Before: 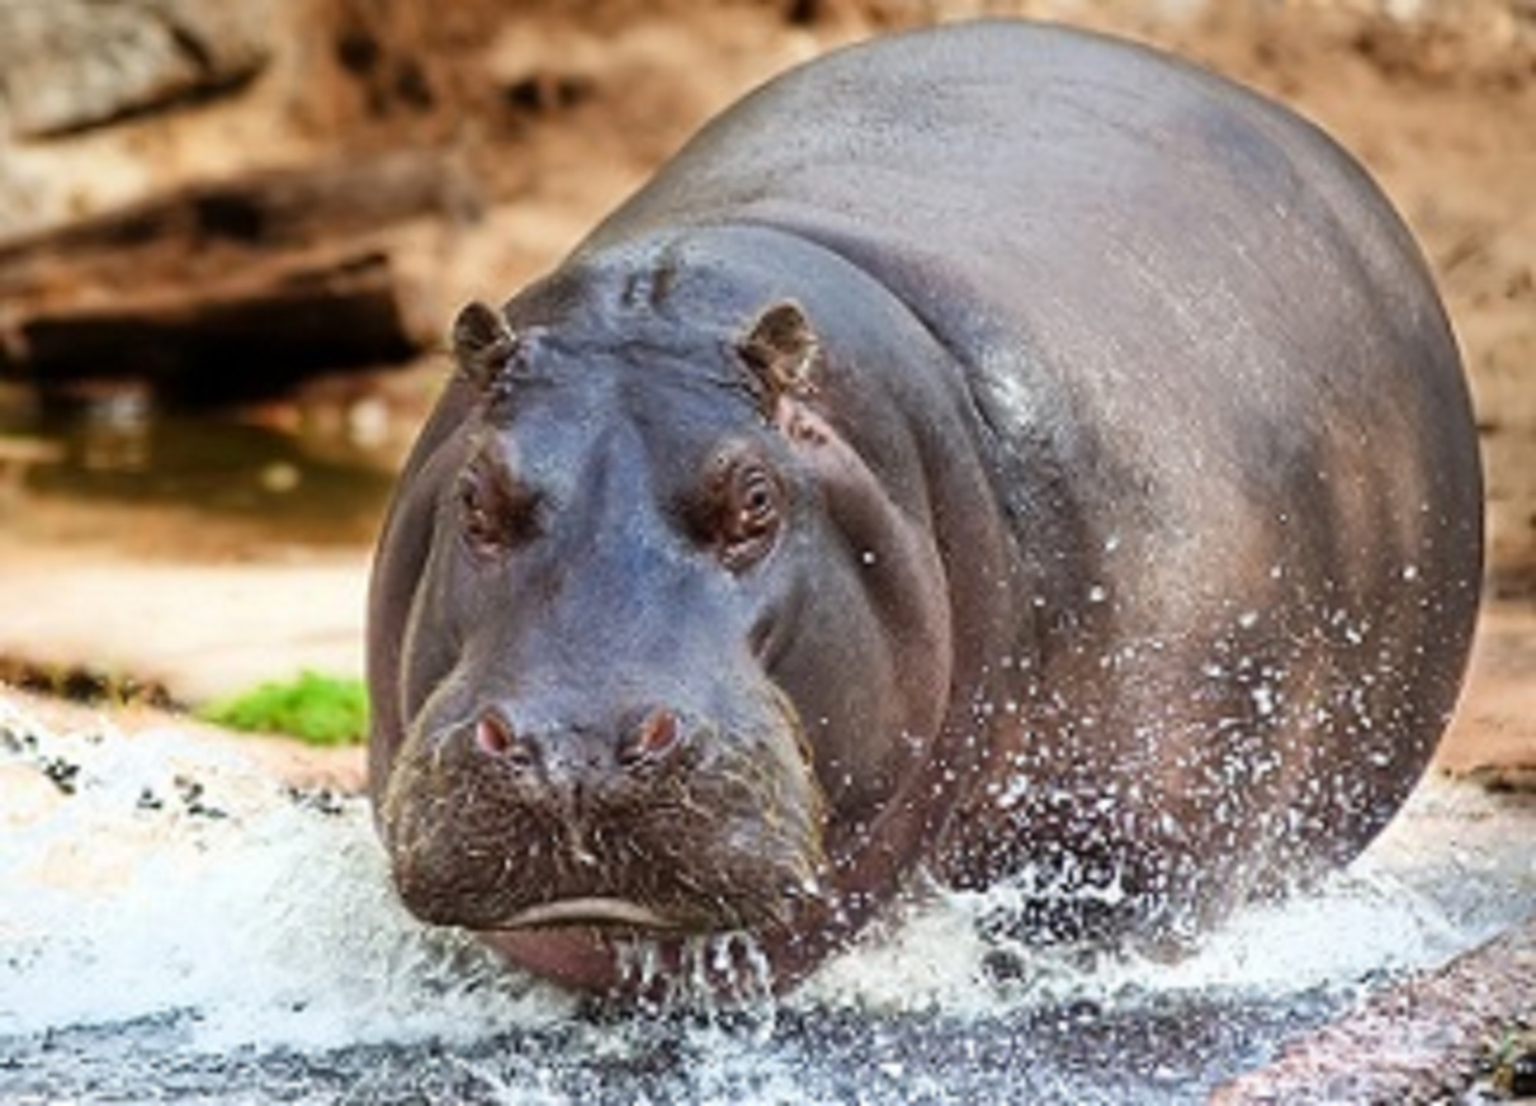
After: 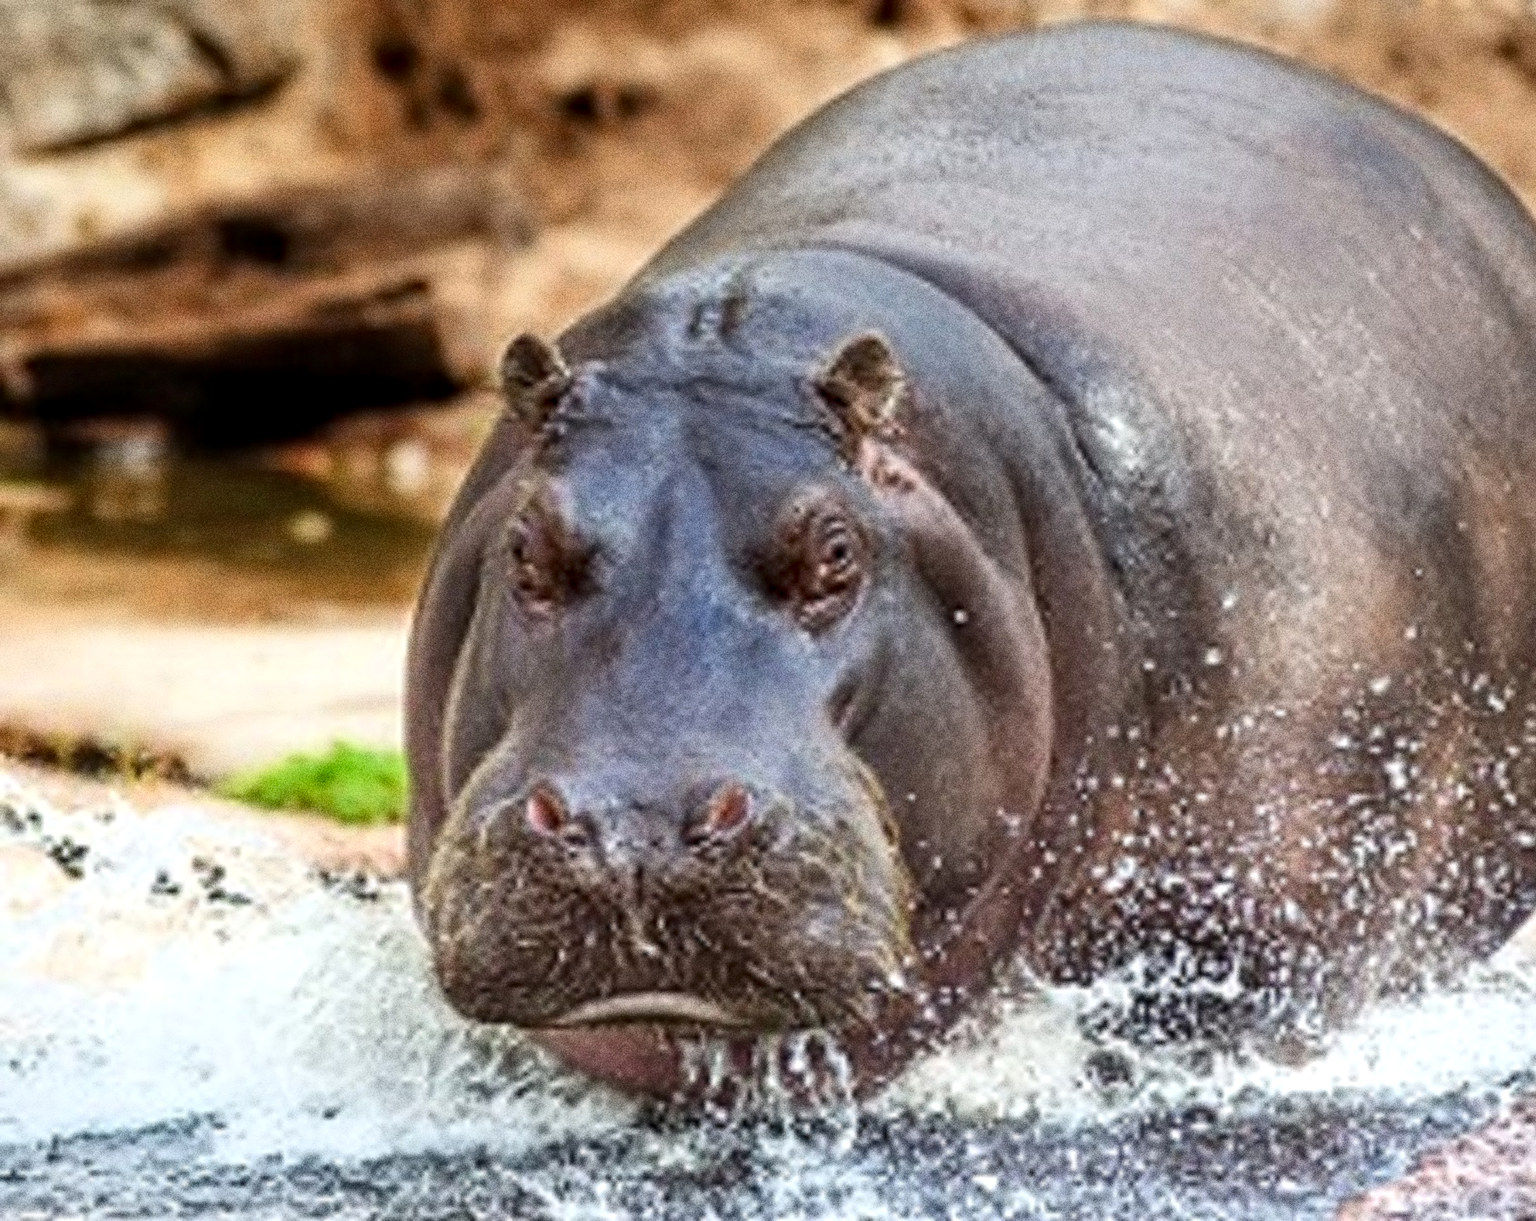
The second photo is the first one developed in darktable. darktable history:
levels: levels [0, 0.492, 0.984]
grain: strength 49.07%
local contrast: on, module defaults
crop: right 9.509%, bottom 0.031%
